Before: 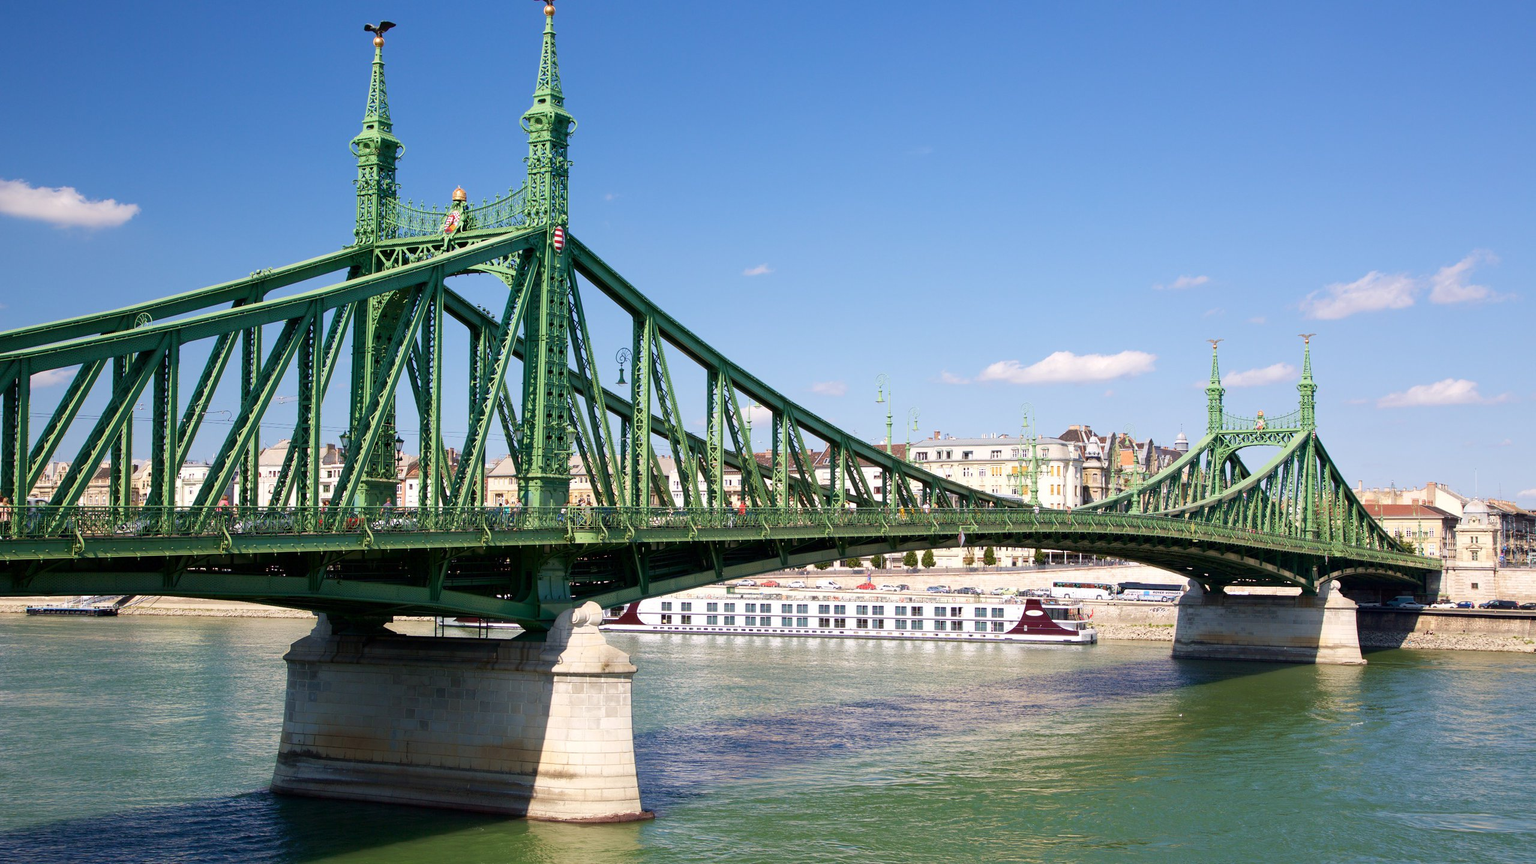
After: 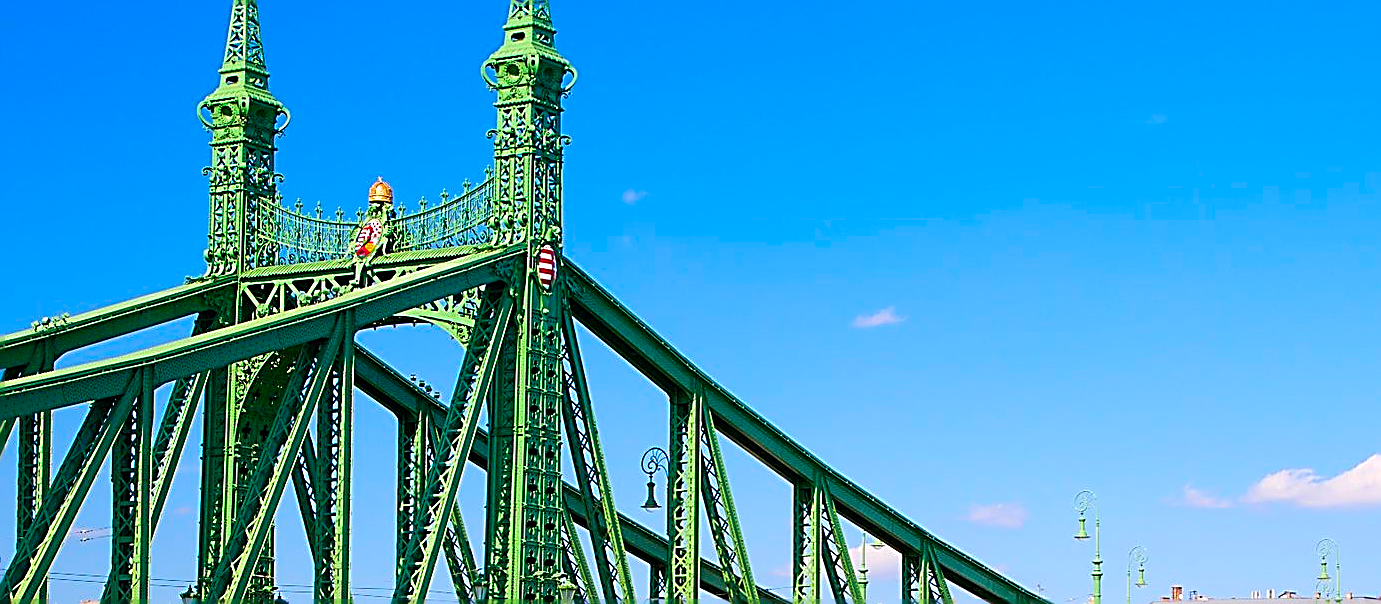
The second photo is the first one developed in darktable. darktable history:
sharpen: amount 1.989
color correction: highlights b* 0.028, saturation 1.8
crop: left 15.059%, top 9.21%, right 30.966%, bottom 48.803%
